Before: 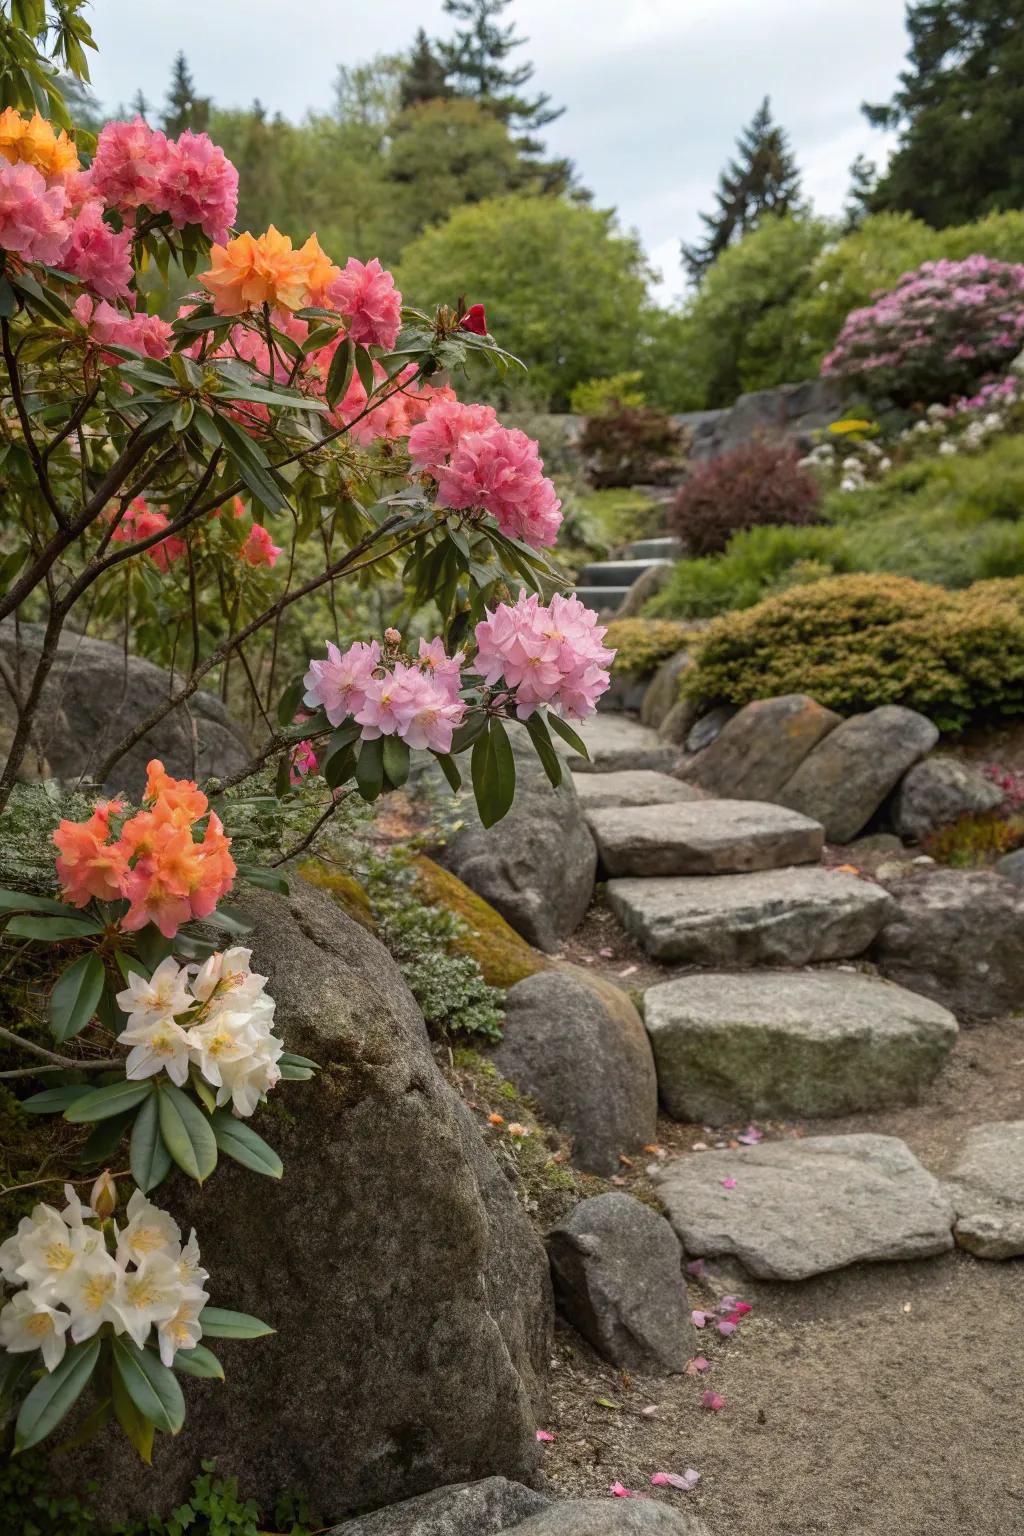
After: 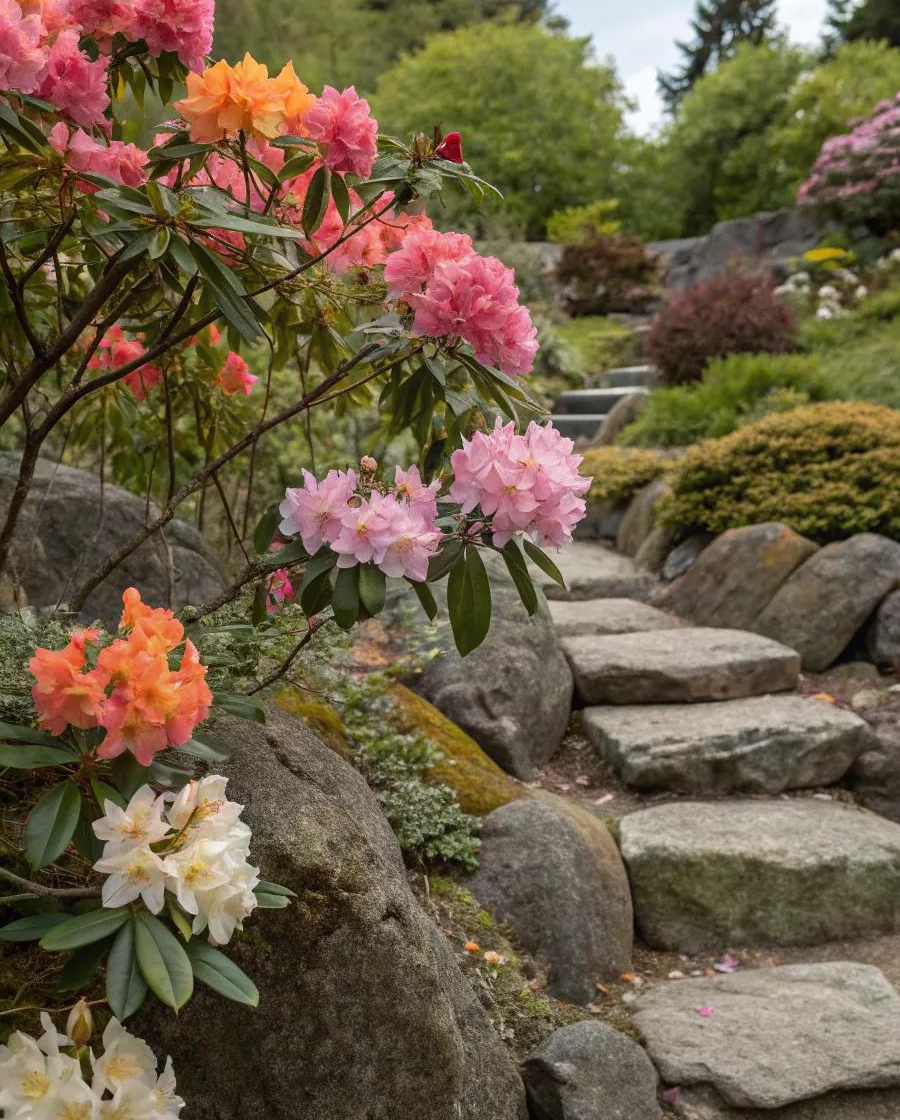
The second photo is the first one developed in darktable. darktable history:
crop and rotate: left 2.423%, top 11.226%, right 9.615%, bottom 15.846%
